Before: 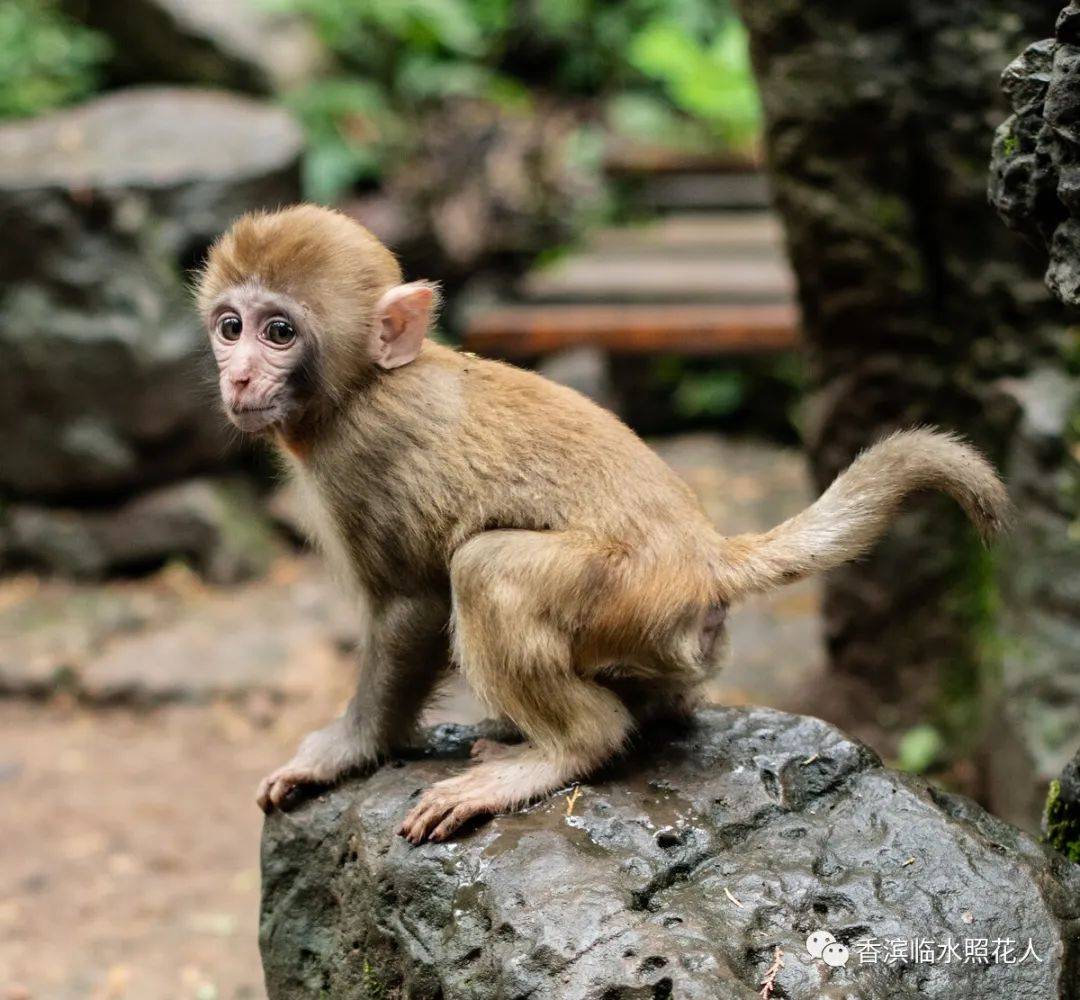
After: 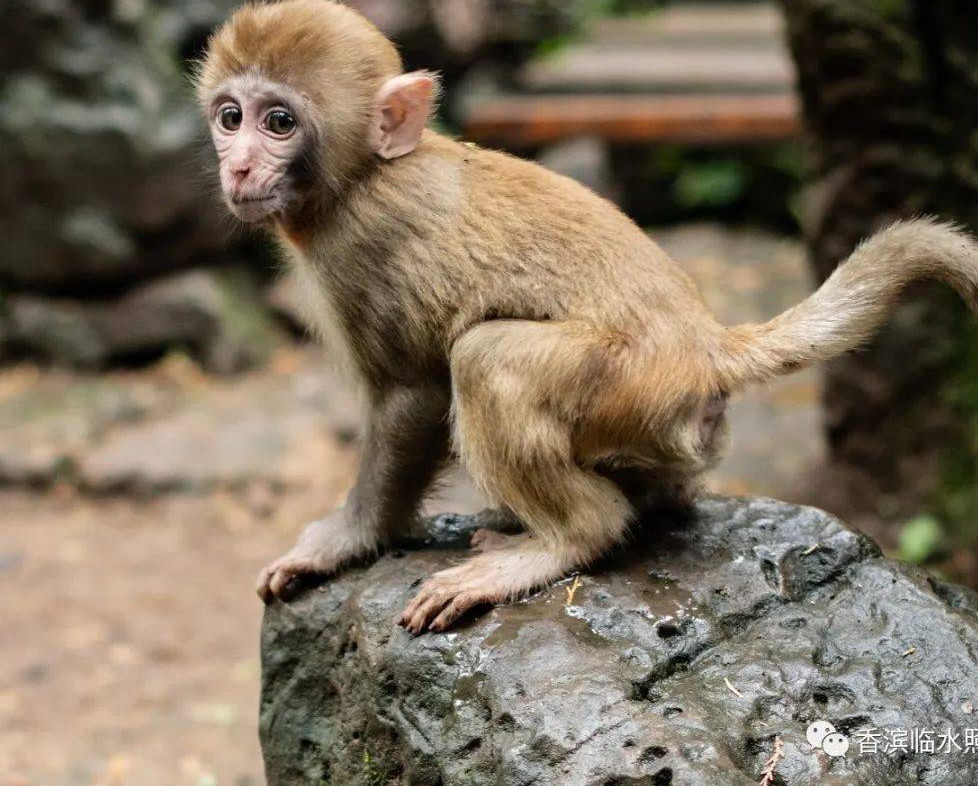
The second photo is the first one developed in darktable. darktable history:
crop: top 21.022%, right 9.358%, bottom 0.335%
